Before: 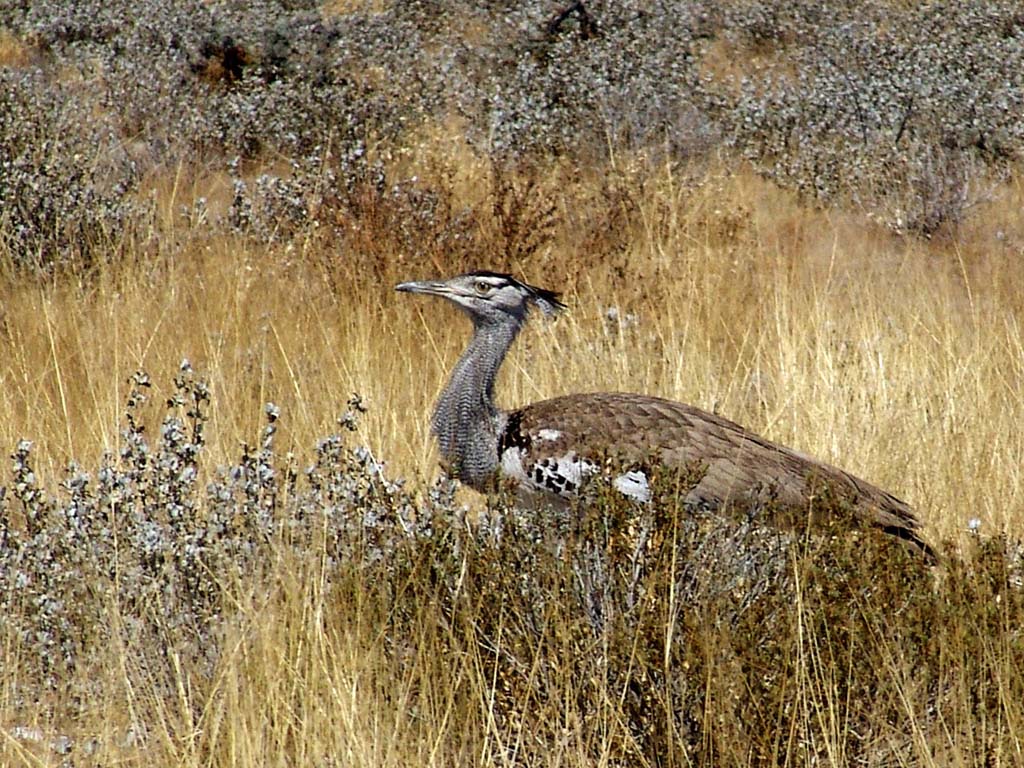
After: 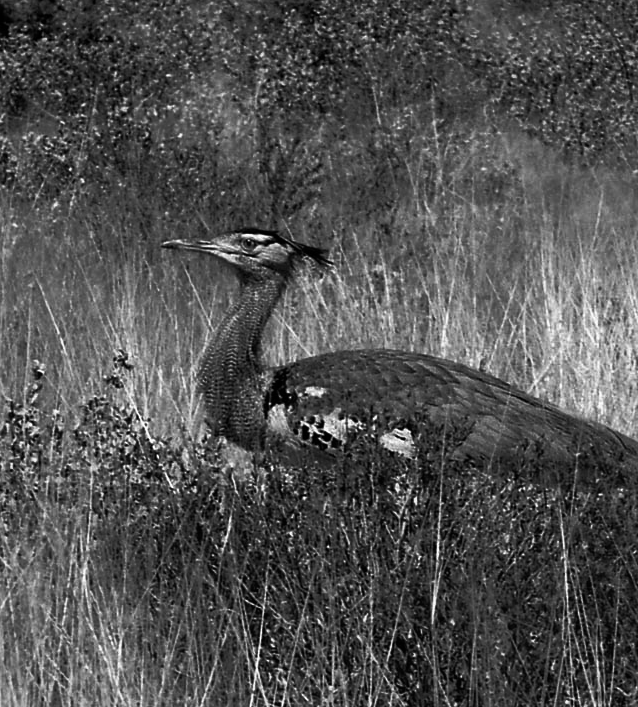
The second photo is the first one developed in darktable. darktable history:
crop and rotate: left 22.918%, top 5.629%, right 14.711%, bottom 2.247%
monochrome: on, module defaults
color balance: mode lift, gamma, gain (sRGB), lift [1, 1, 0.101, 1]
